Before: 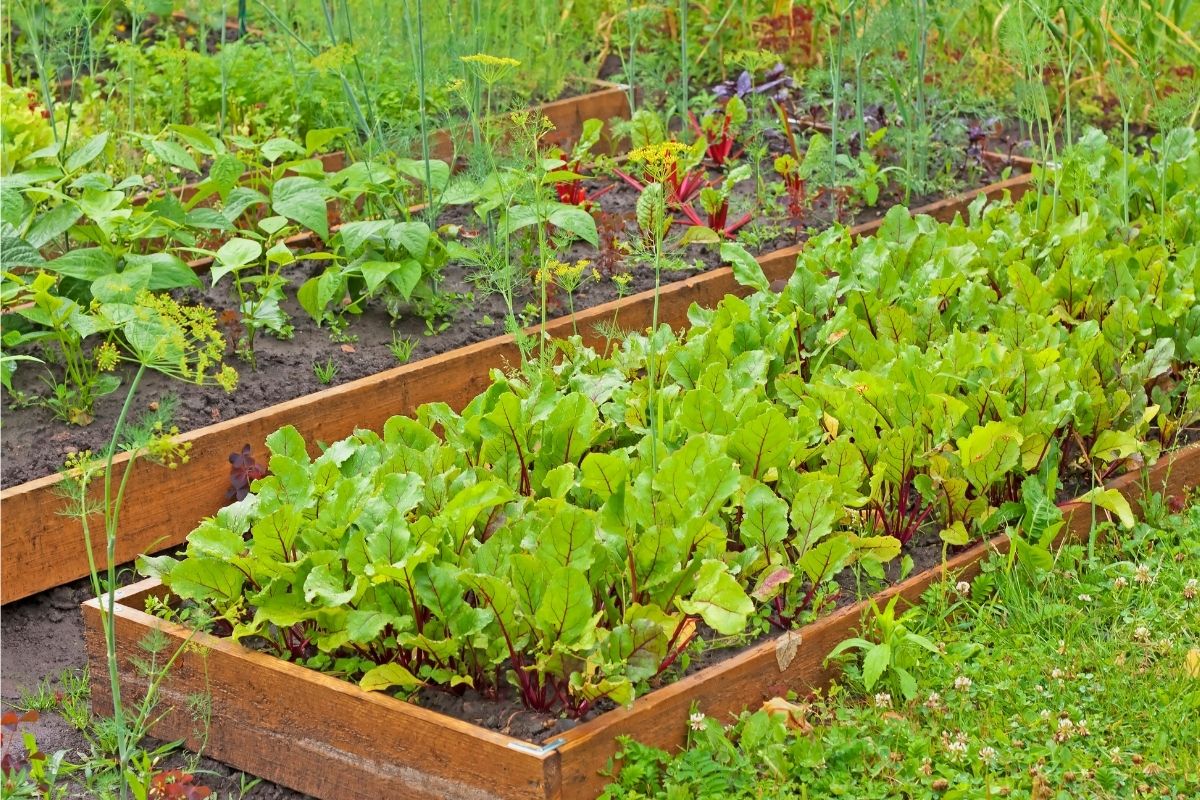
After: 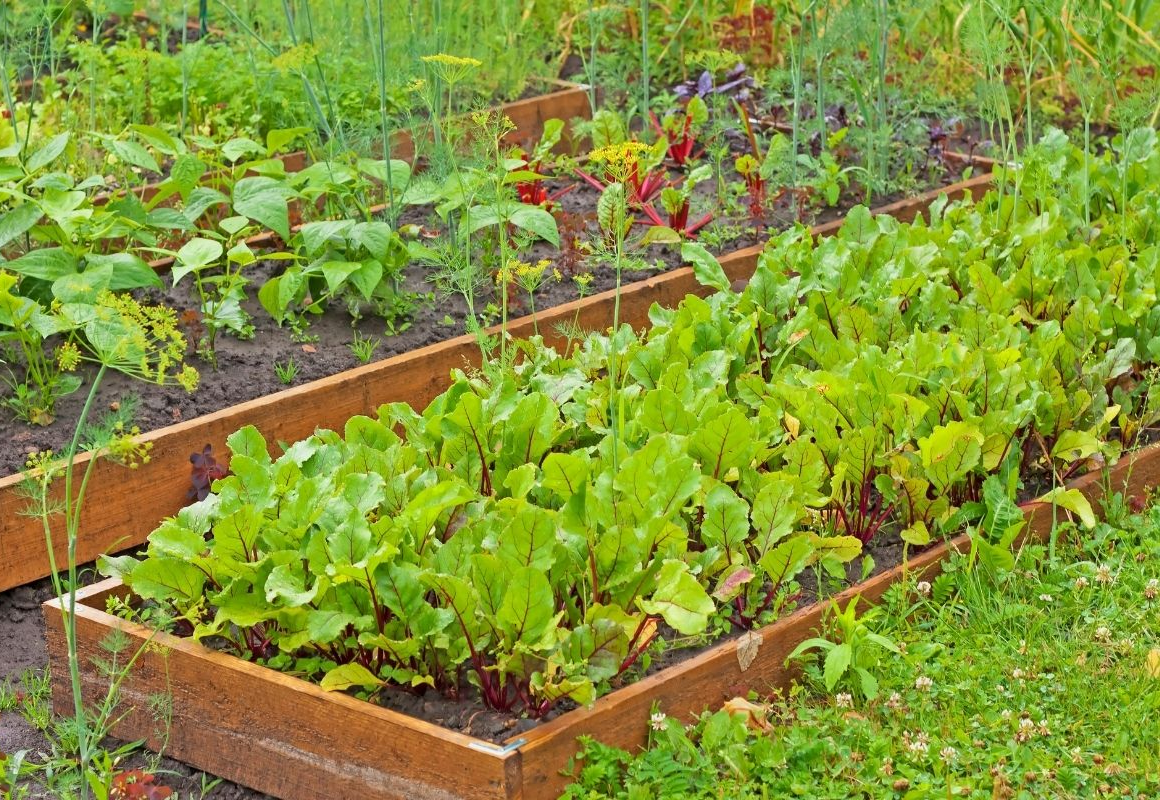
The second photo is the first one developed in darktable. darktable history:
crop and rotate: left 3.28%
